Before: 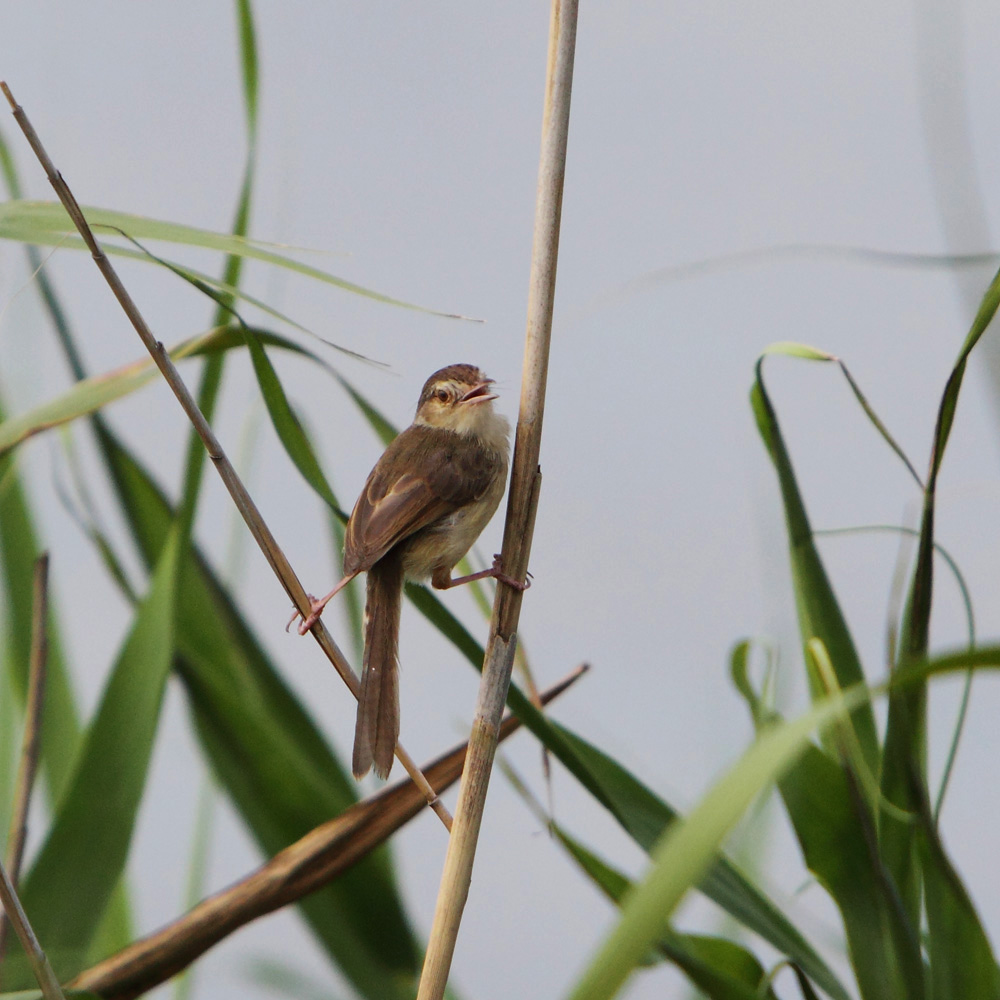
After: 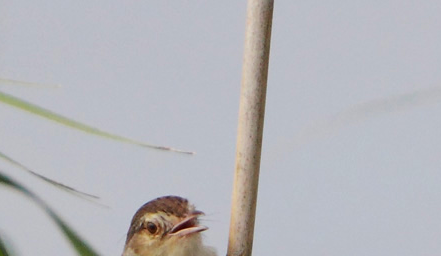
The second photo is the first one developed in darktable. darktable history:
crop: left 29.105%, top 16.819%, right 26.767%, bottom 57.495%
